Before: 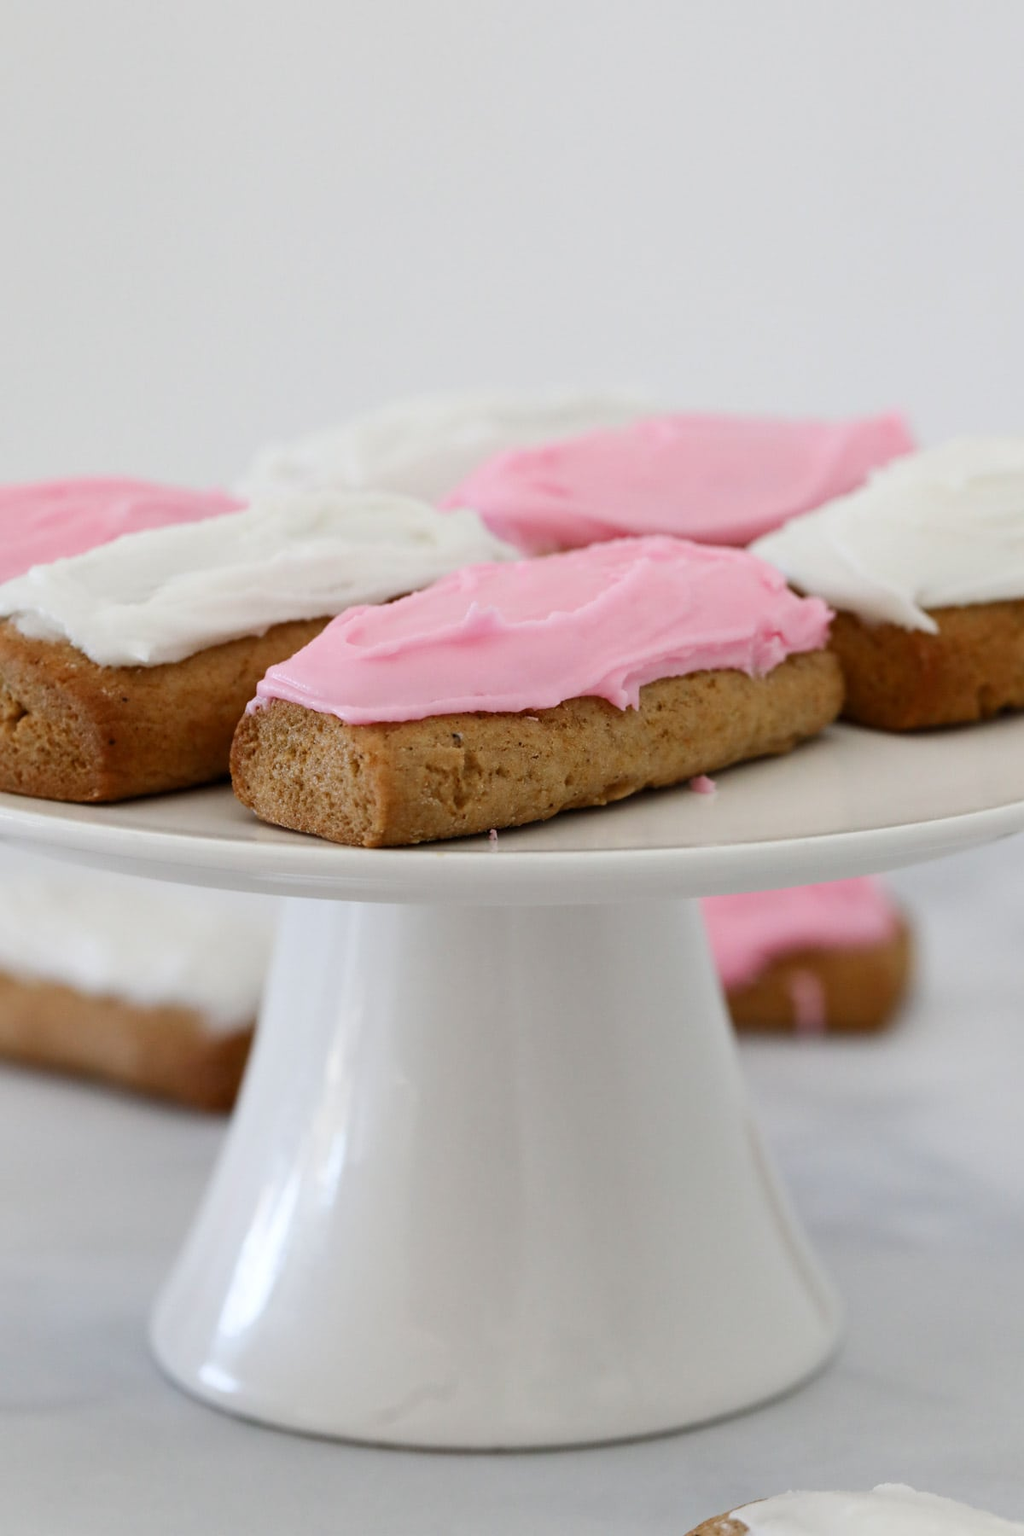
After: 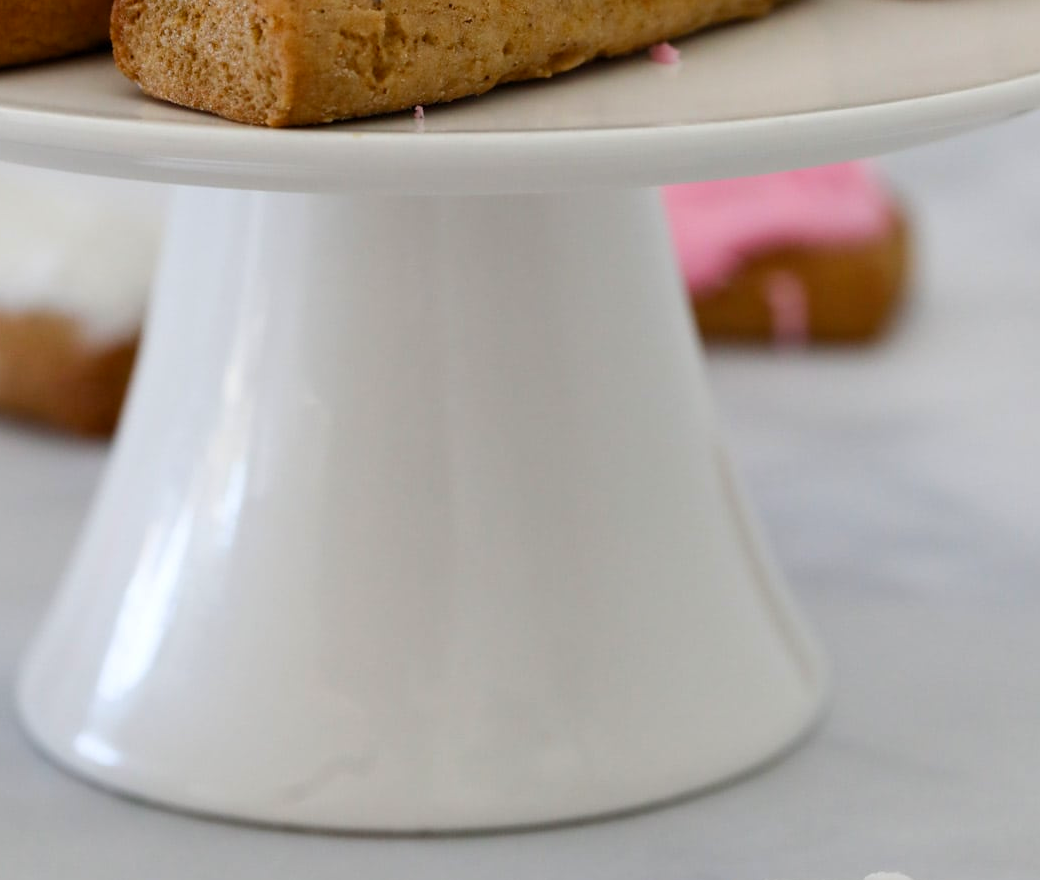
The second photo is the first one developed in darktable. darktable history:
crop and rotate: left 13.306%, top 48.129%, bottom 2.928%
color balance rgb: linear chroma grading › global chroma 15%, perceptual saturation grading › global saturation 30%
color balance: input saturation 80.07%
